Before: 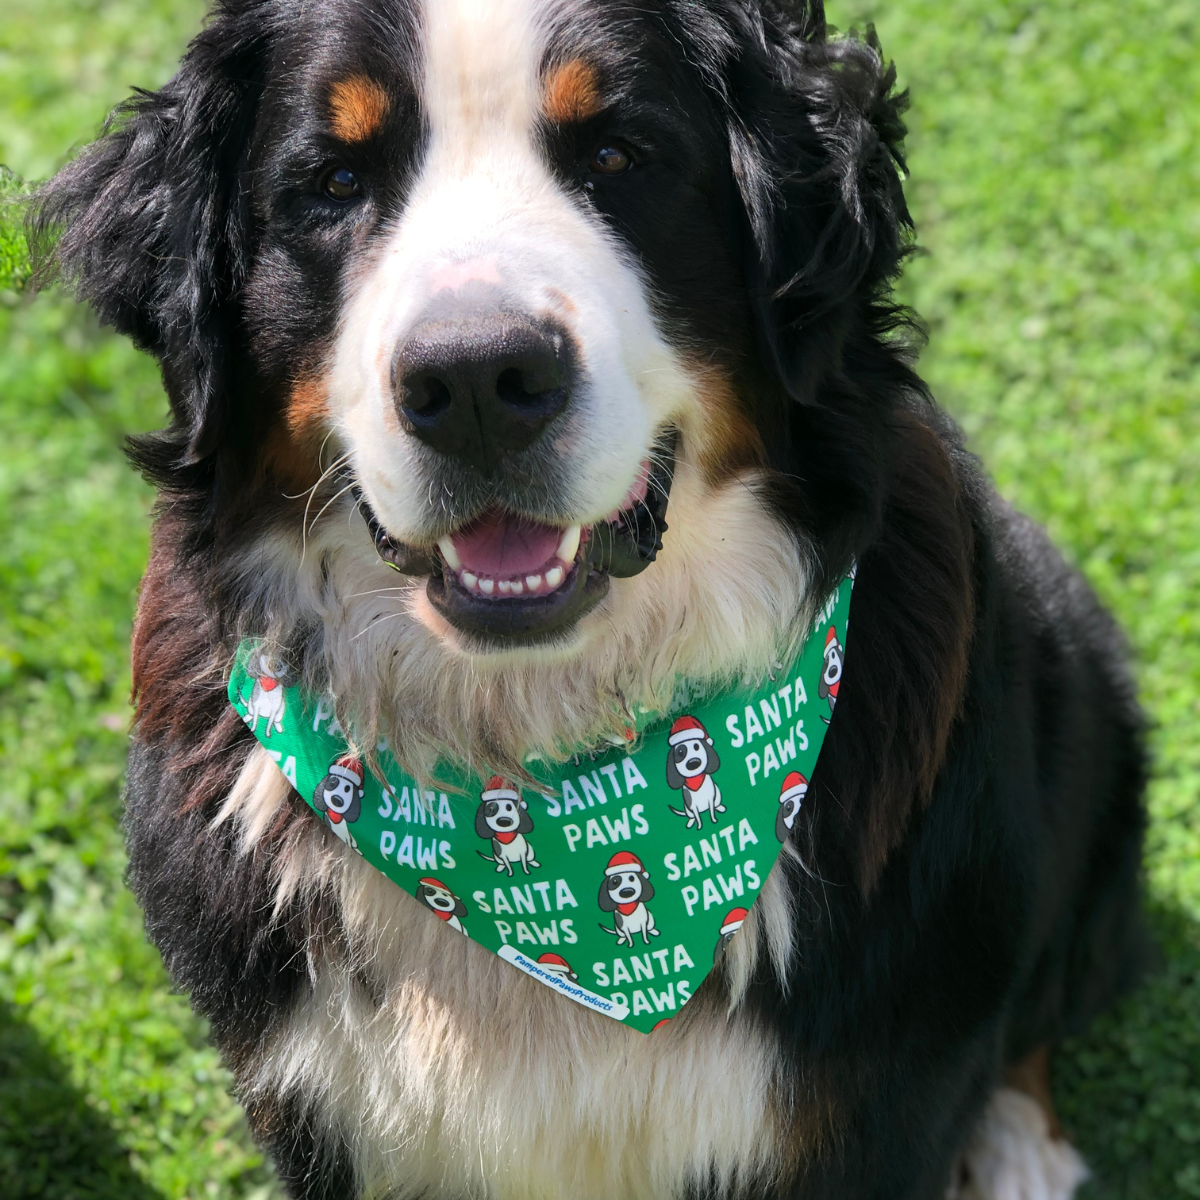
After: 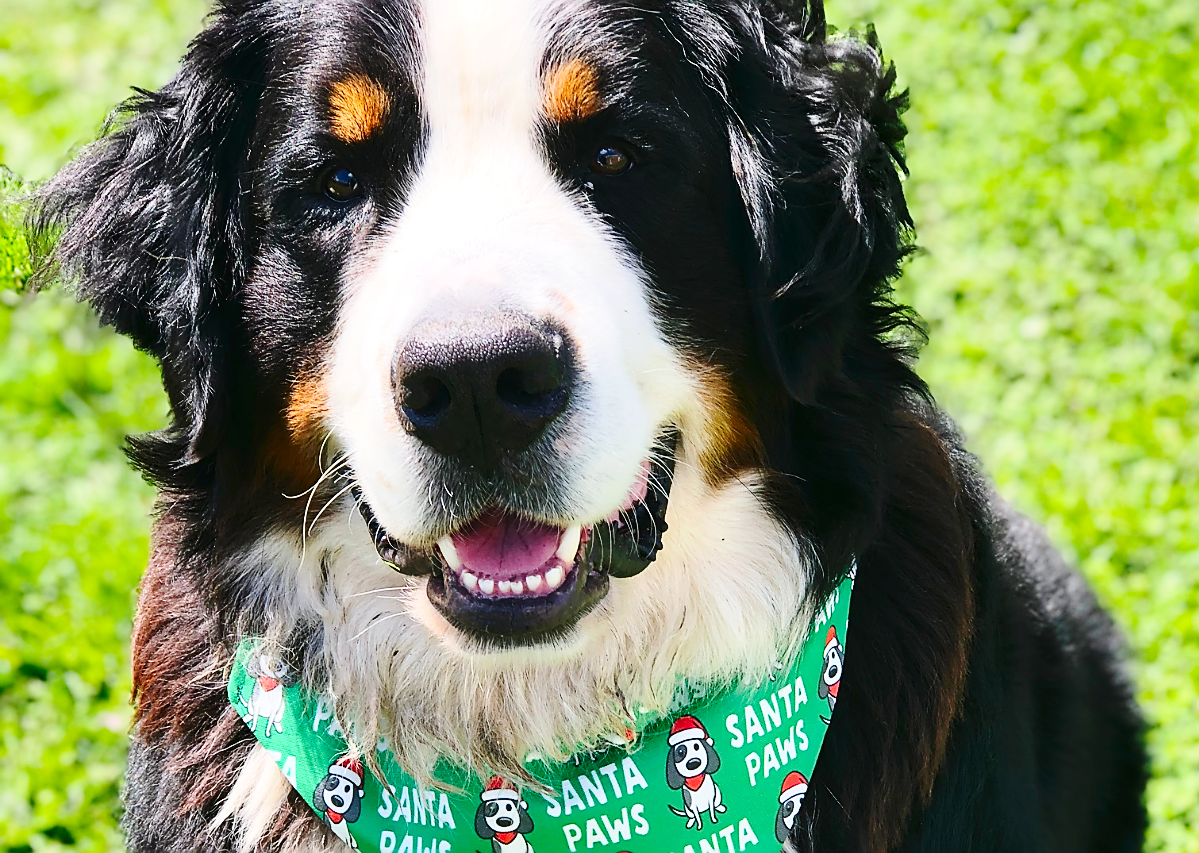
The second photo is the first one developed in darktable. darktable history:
color balance rgb: perceptual saturation grading › global saturation 18.057%
sharpen: radius 1.362, amount 1.243, threshold 0.79
shadows and highlights: soften with gaussian
base curve: curves: ch0 [(0, 0.007) (0.028, 0.063) (0.121, 0.311) (0.46, 0.743) (0.859, 0.957) (1, 1)], preserve colors none
contrast brightness saturation: contrast 0.201, brightness -0.106, saturation 0.102
crop: right 0%, bottom 28.842%
